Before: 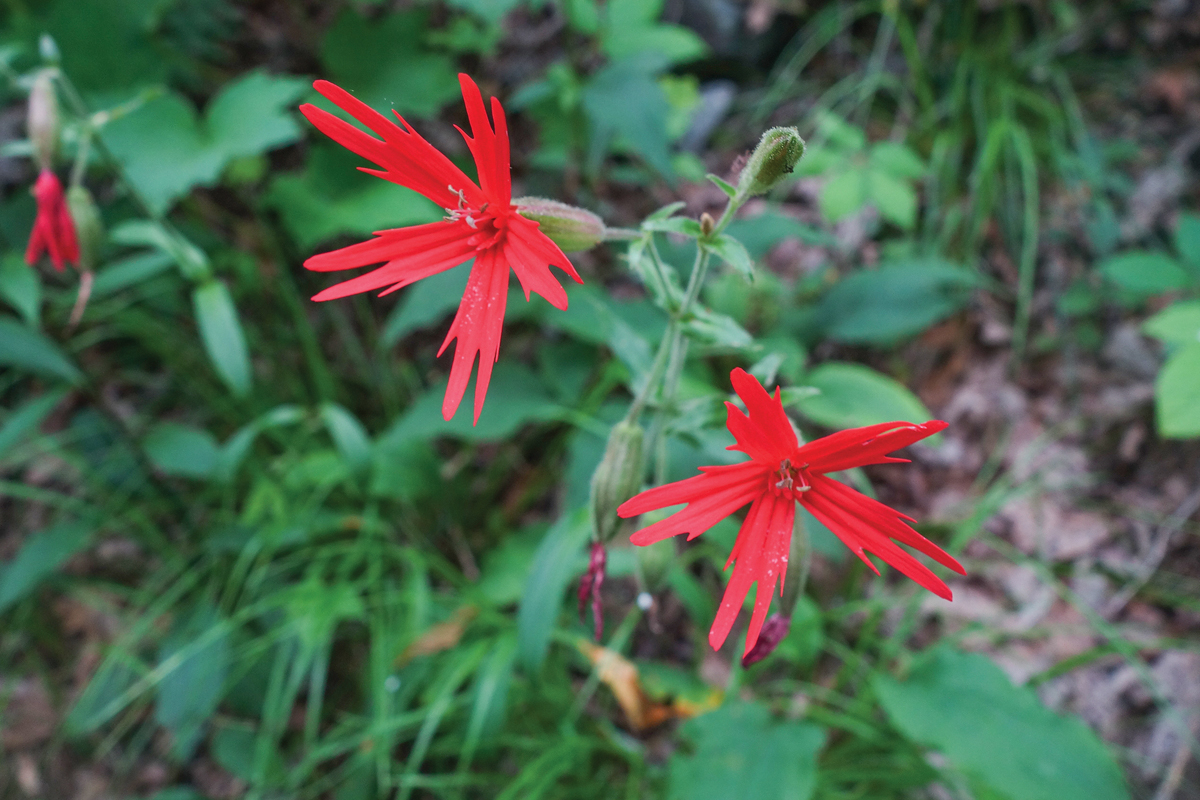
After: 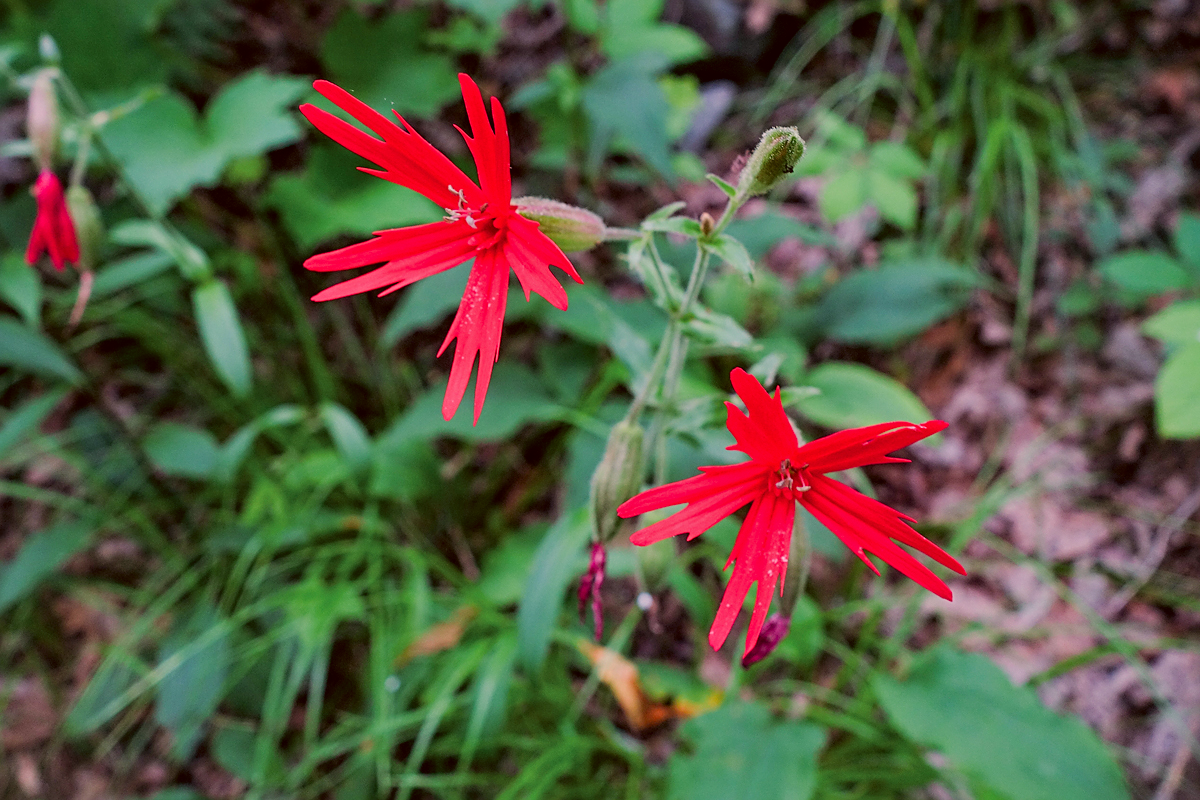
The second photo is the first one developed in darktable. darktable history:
sharpen: on, module defaults
color calibration: illuminant as shot in camera, x 0.358, y 0.373, temperature 4628.91 K
filmic rgb: hardness 4.17
color correction: highlights a* 10.21, highlights b* 9.79, shadows a* 8.61, shadows b* 7.88, saturation 0.8
contrast brightness saturation: saturation 0.5
shadows and highlights: radius 331.84, shadows 53.55, highlights -100, compress 94.63%, highlights color adjustment 73.23%, soften with gaussian
white balance: red 1.009, blue 0.985
contrast equalizer: octaves 7, y [[0.6 ×6], [0.55 ×6], [0 ×6], [0 ×6], [0 ×6]], mix 0.3
